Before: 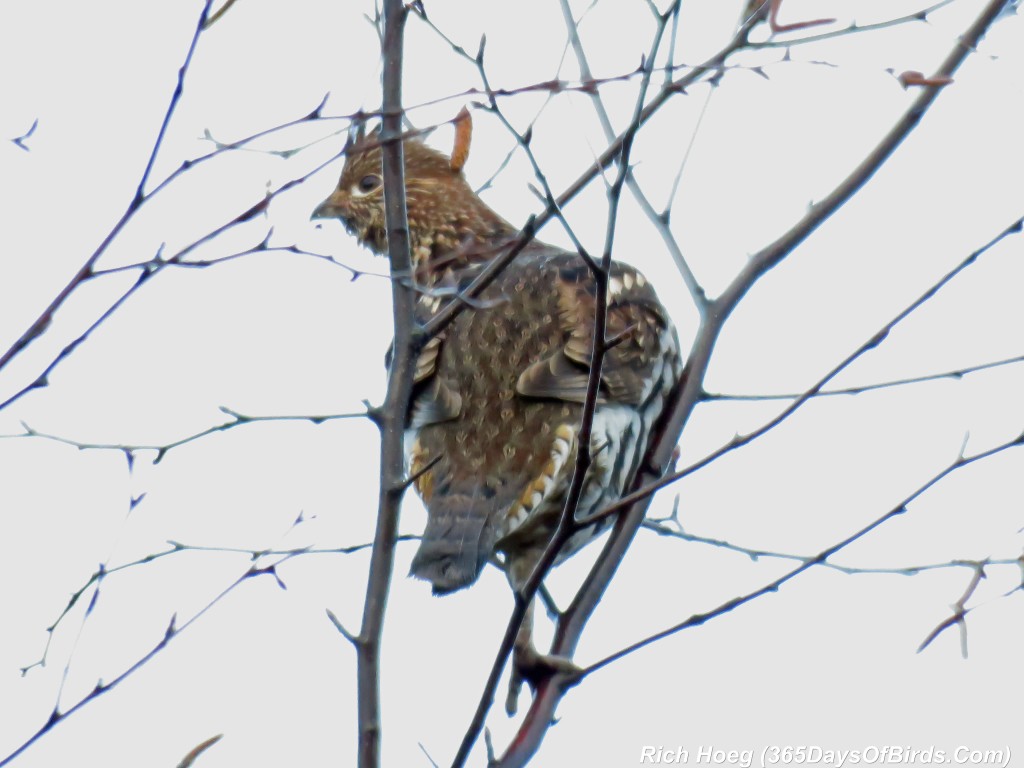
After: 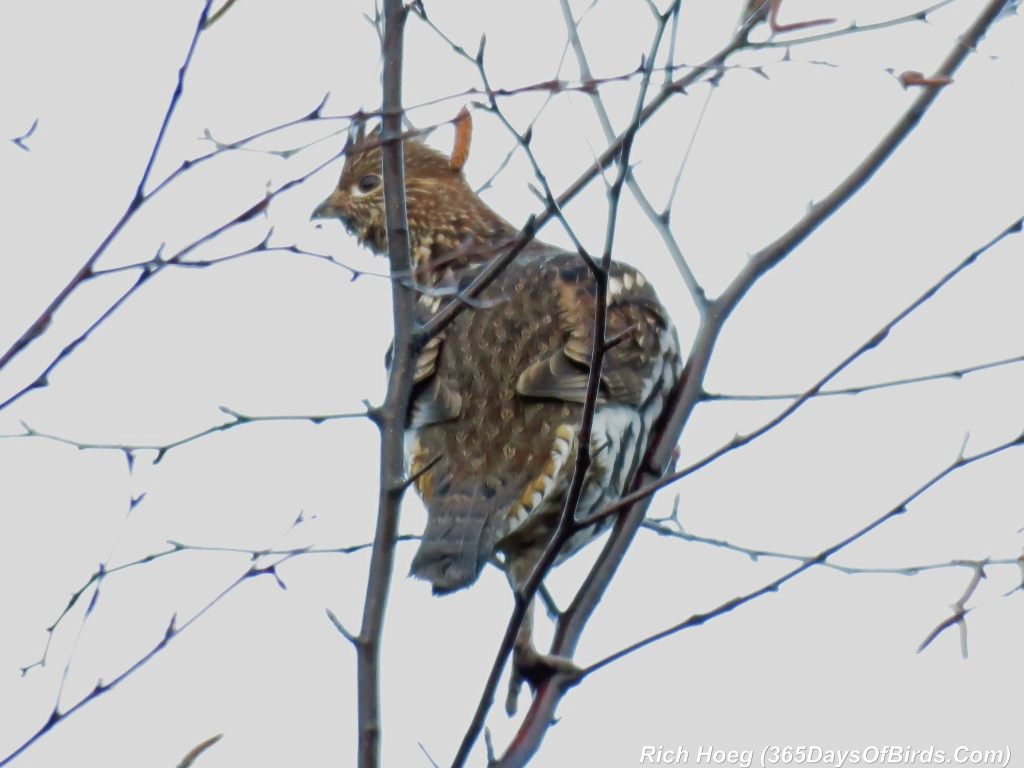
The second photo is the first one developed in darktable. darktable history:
tone curve: curves: ch0 [(0, 0) (0.003, 0.027) (0.011, 0.03) (0.025, 0.04) (0.044, 0.063) (0.069, 0.093) (0.1, 0.125) (0.136, 0.153) (0.177, 0.191) (0.224, 0.232) (0.277, 0.279) (0.335, 0.333) (0.399, 0.39) (0.468, 0.457) (0.543, 0.535) (0.623, 0.611) (0.709, 0.683) (0.801, 0.758) (0.898, 0.853) (1, 1)], preserve colors none
